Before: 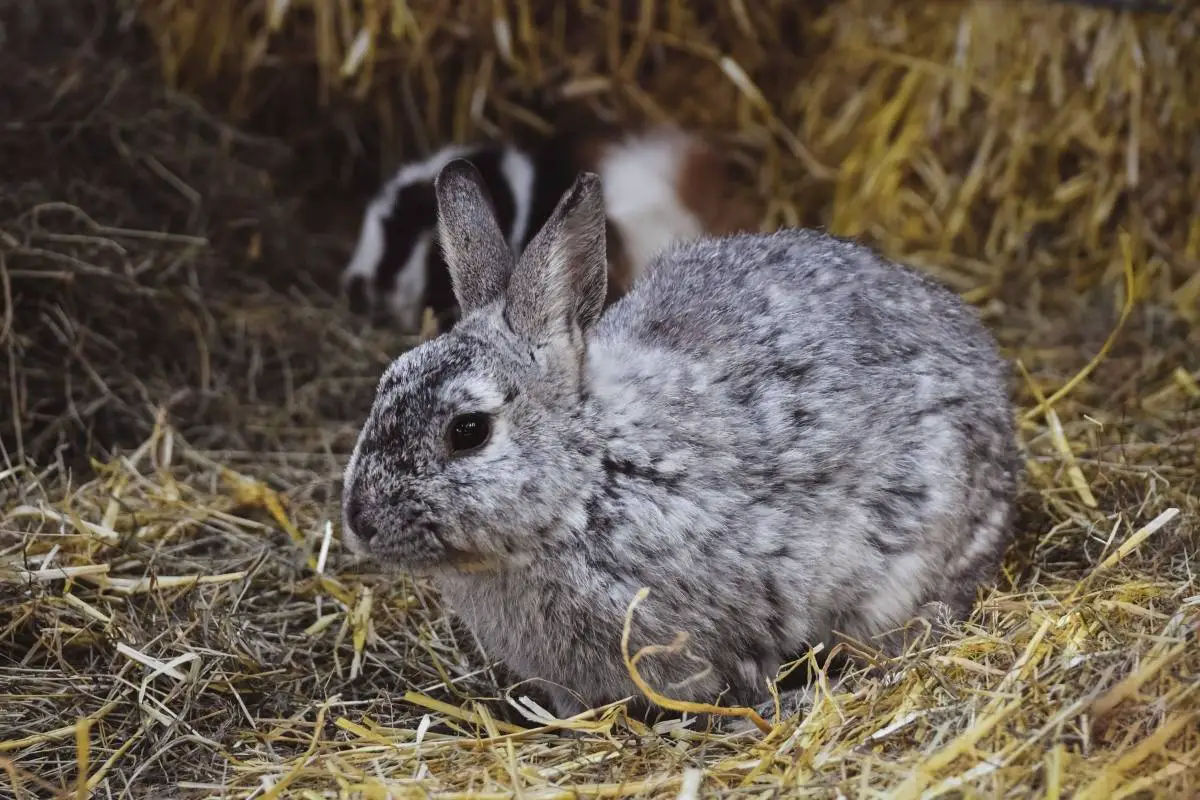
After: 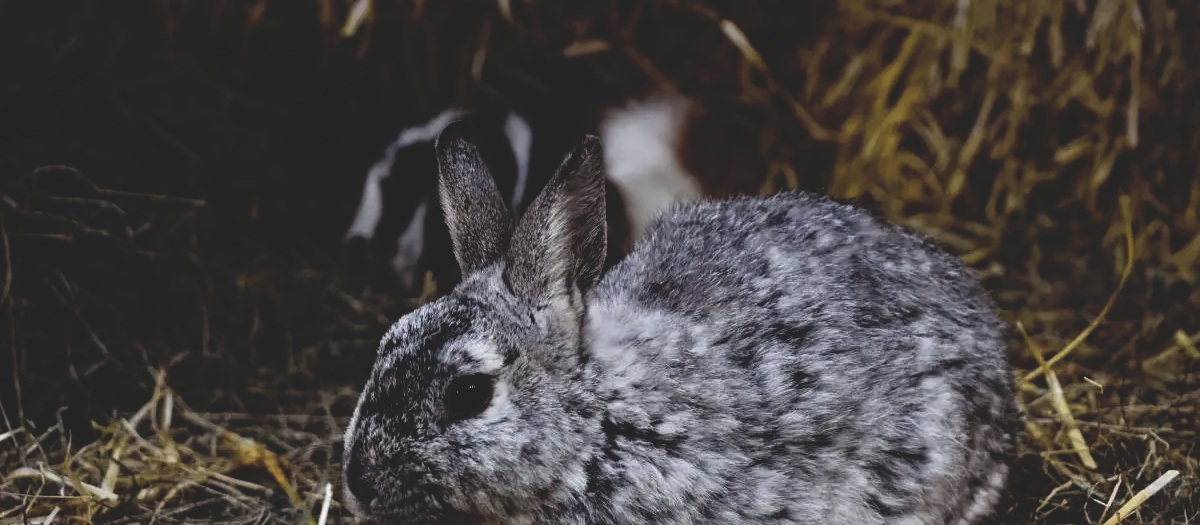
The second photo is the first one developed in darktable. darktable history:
base curve: curves: ch0 [(0, 0.02) (0.083, 0.036) (1, 1)], preserve colors none
crop and rotate: top 4.848%, bottom 29.503%
contrast brightness saturation: contrast 0.11, saturation -0.17
